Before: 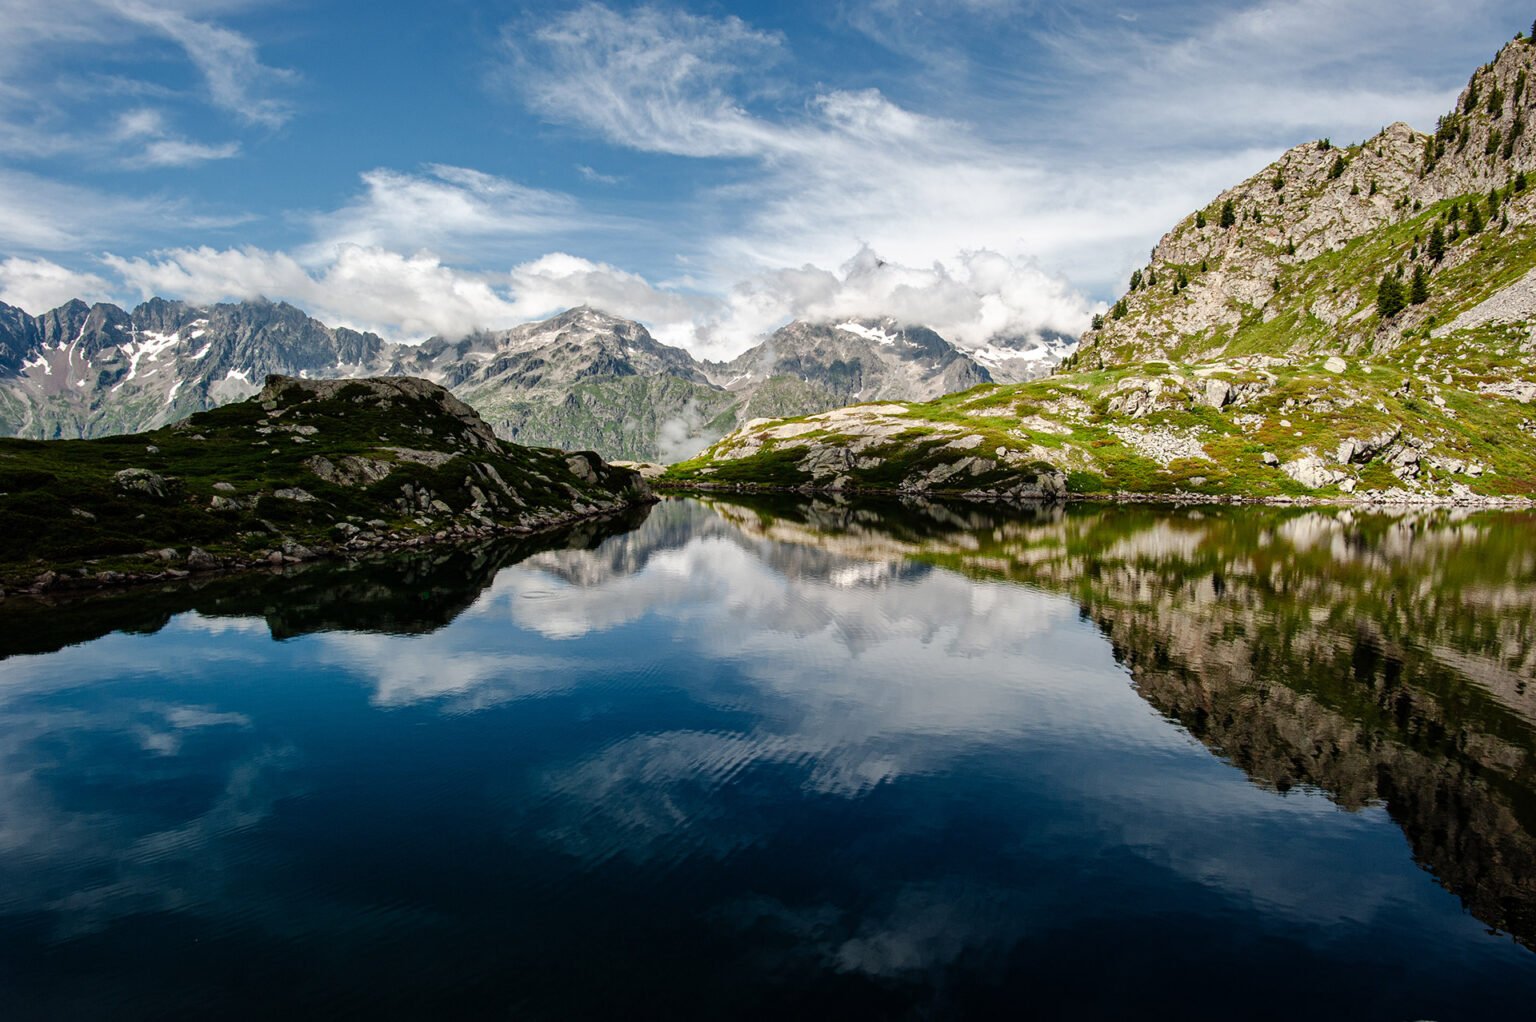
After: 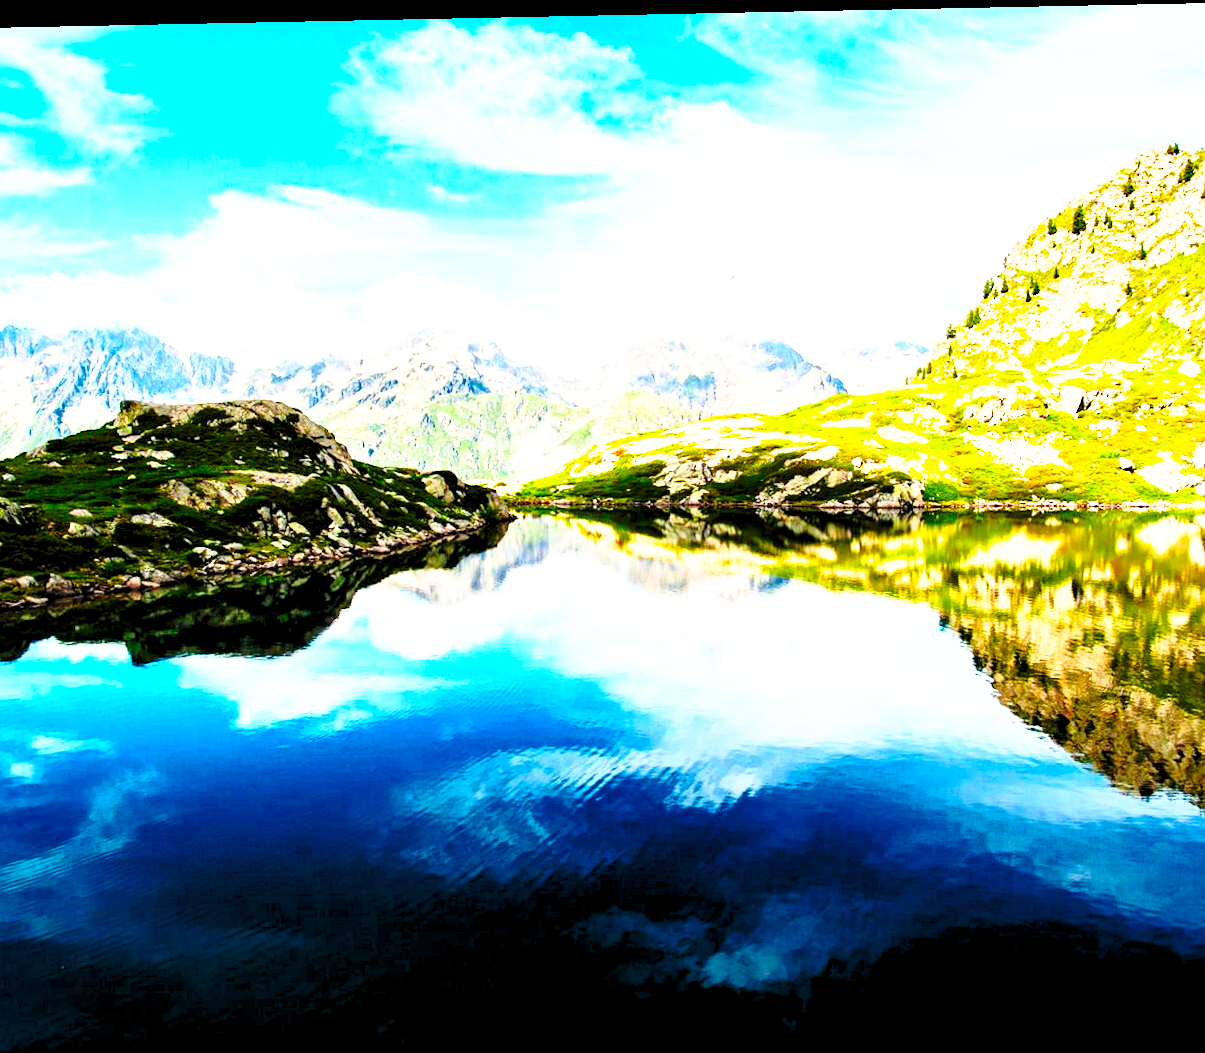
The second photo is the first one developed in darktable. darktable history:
base curve: curves: ch0 [(0, 0) (0.036, 0.037) (0.121, 0.228) (0.46, 0.76) (0.859, 0.983) (1, 1)], preserve colors none
crop: left 9.88%, right 12.664%
rgb levels: levels [[0.013, 0.434, 0.89], [0, 0.5, 1], [0, 0.5, 1]]
rgb curve: curves: ch0 [(0, 0) (0.072, 0.166) (0.217, 0.293) (0.414, 0.42) (1, 1)], compensate middle gray true, preserve colors basic power
color balance rgb: linear chroma grading › shadows -10%, linear chroma grading › global chroma 20%, perceptual saturation grading › global saturation 15%, perceptual brilliance grading › global brilliance 30%, perceptual brilliance grading › highlights 12%, perceptual brilliance grading › mid-tones 24%, global vibrance 20%
contrast brightness saturation: contrast 0.23, brightness 0.1, saturation 0.29
rotate and perspective: rotation -1.17°, automatic cropping off
